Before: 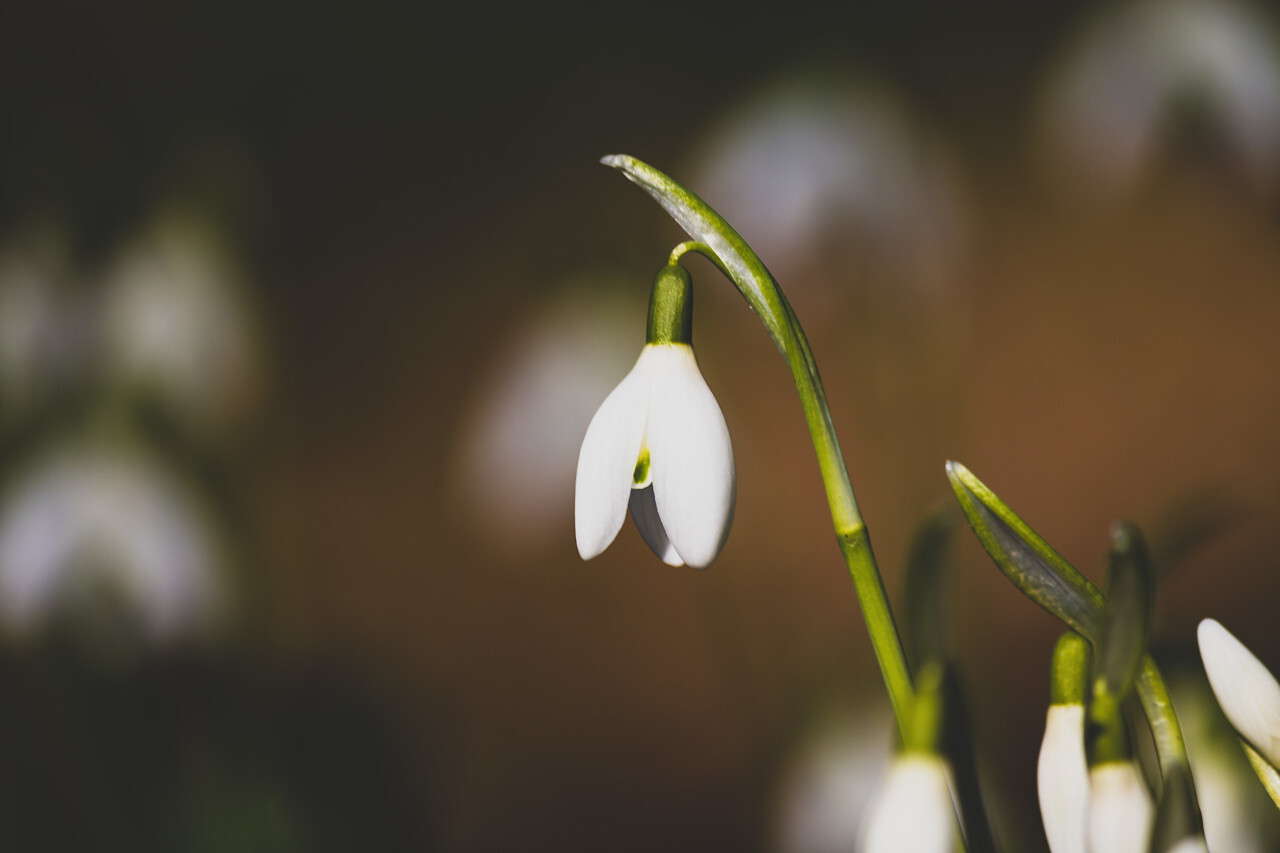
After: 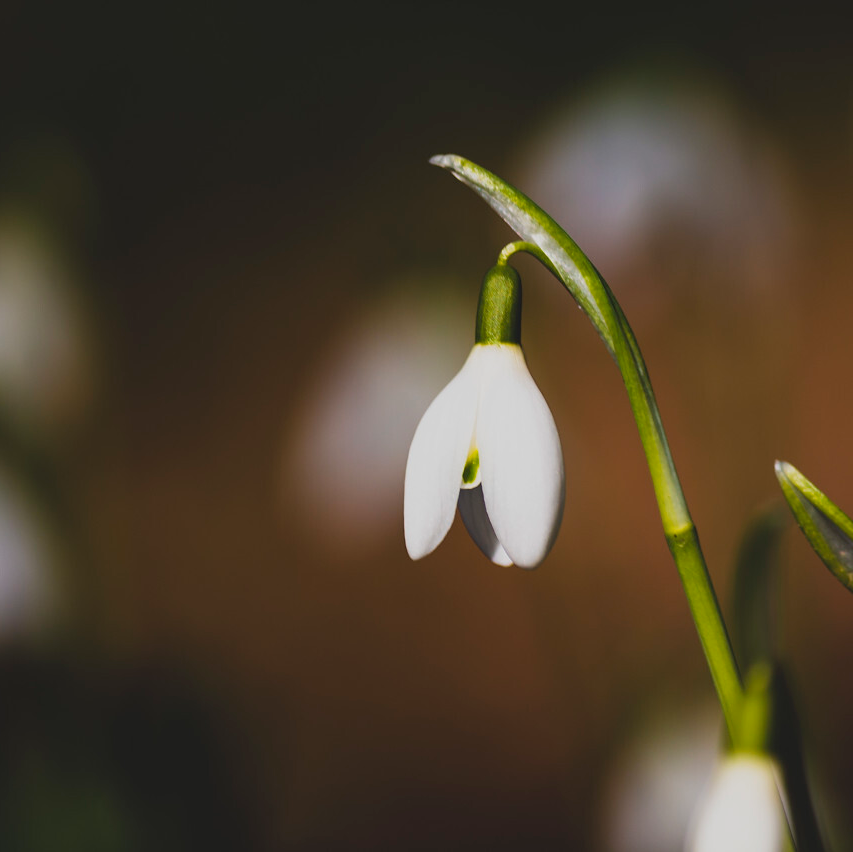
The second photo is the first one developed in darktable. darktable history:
crop and rotate: left 13.415%, right 19.902%
exposure: exposure -0.215 EV, compensate highlight preservation false
